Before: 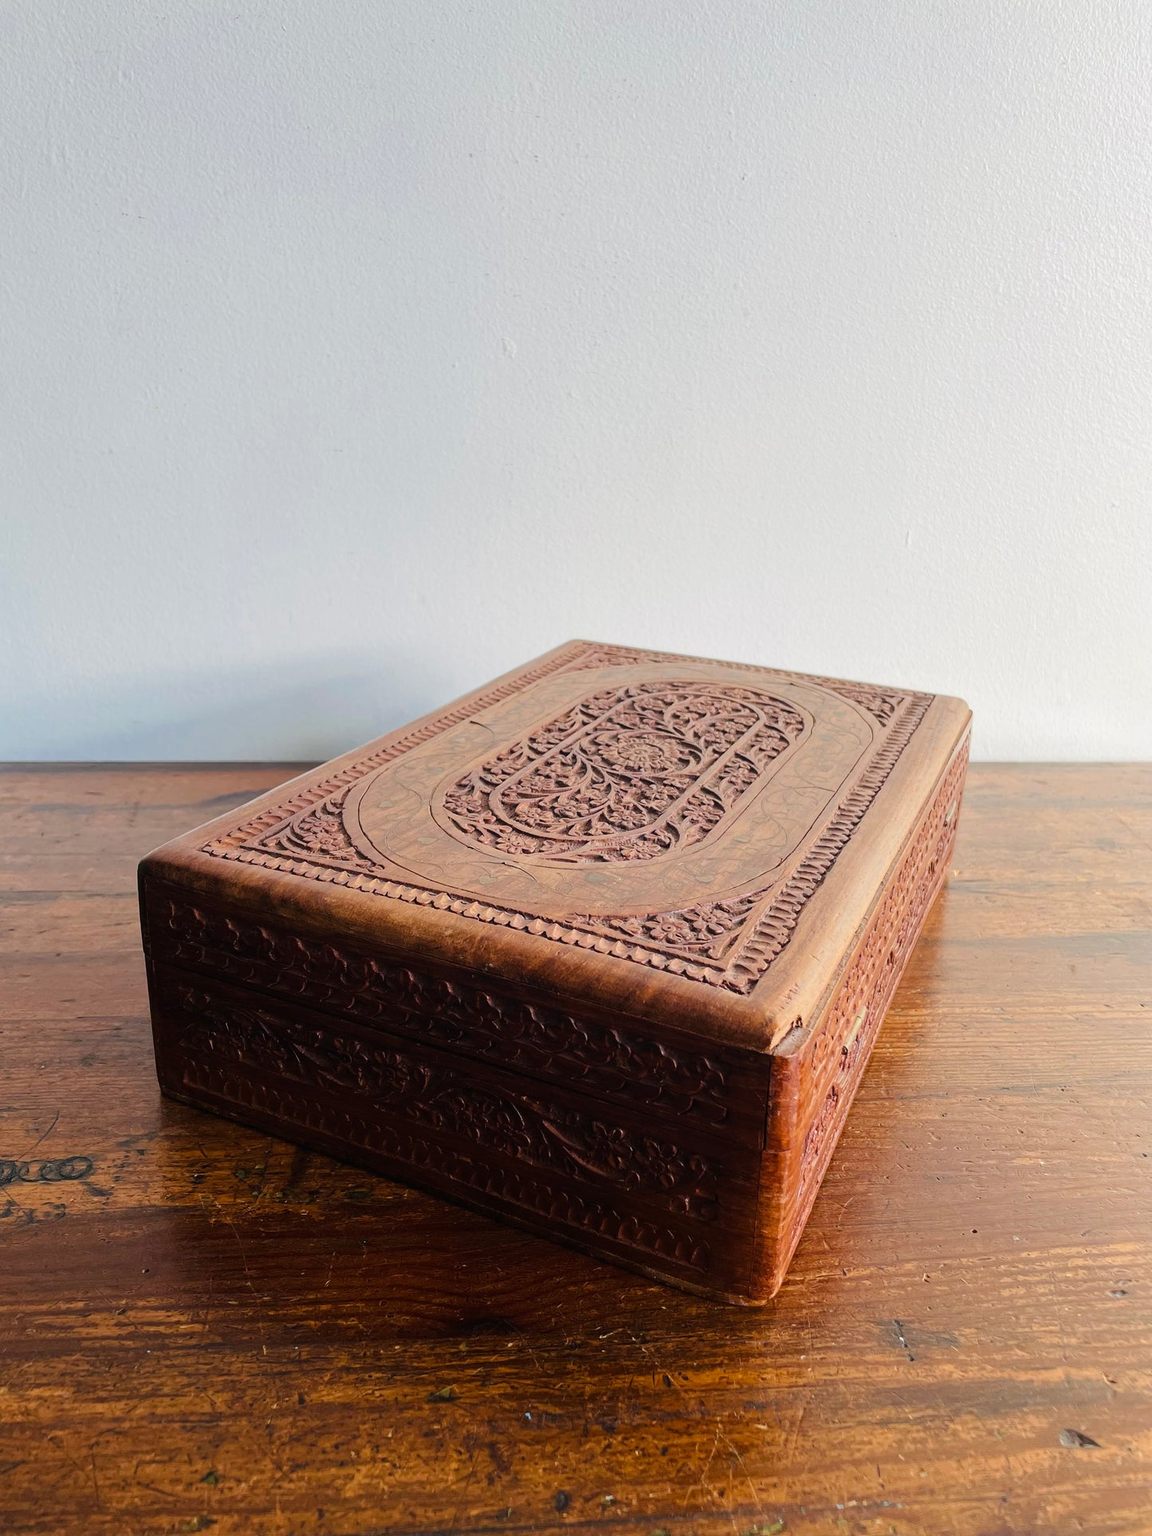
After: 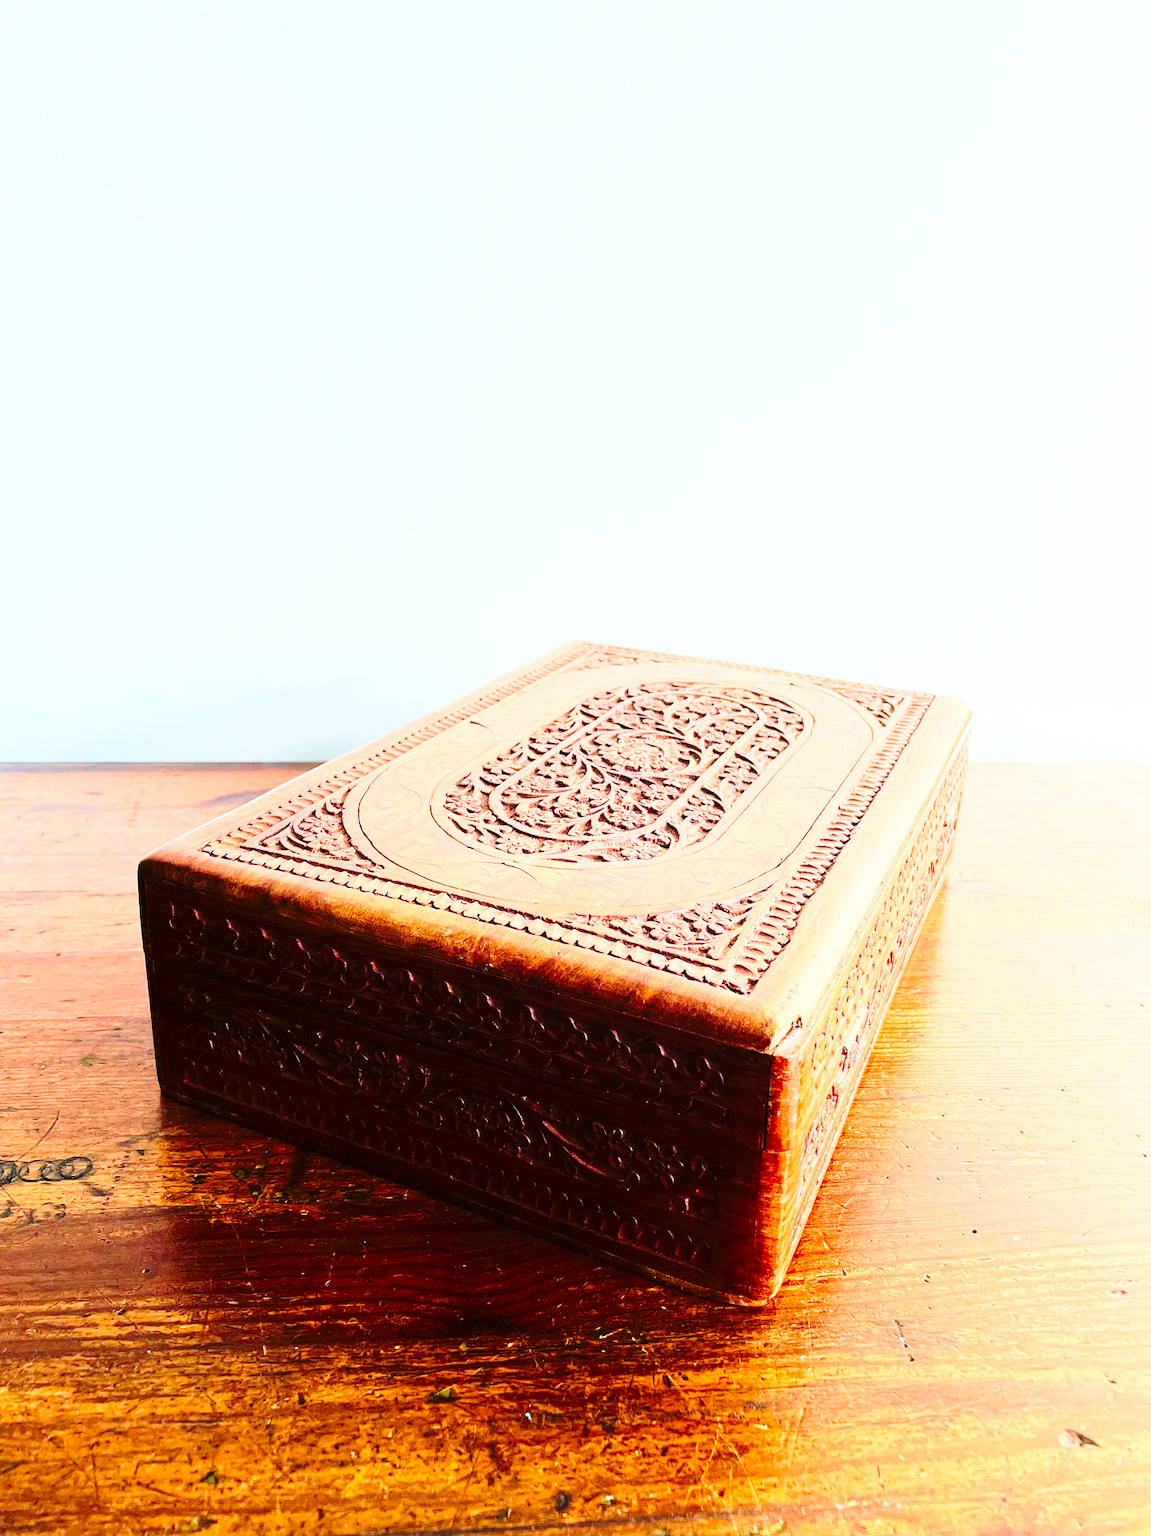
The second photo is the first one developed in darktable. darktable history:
contrast brightness saturation: contrast 0.23, brightness 0.1, saturation 0.29
base curve: curves: ch0 [(0, 0) (0.028, 0.03) (0.121, 0.232) (0.46, 0.748) (0.859, 0.968) (1, 1)], preserve colors none
velvia: strength 67.07%, mid-tones bias 0.972
color correction: highlights a* -2.73, highlights b* -2.09, shadows a* 2.41, shadows b* 2.73
exposure: black level correction 0.001, exposure 0.5 EV, compensate exposure bias true, compensate highlight preservation false
